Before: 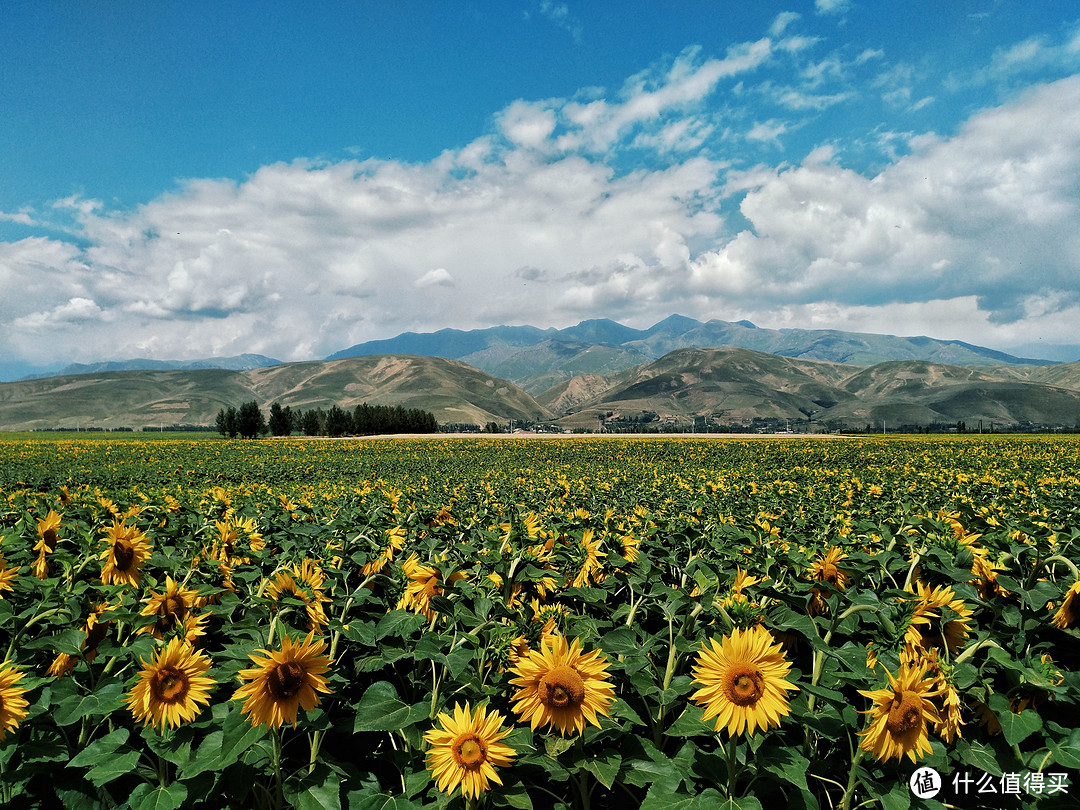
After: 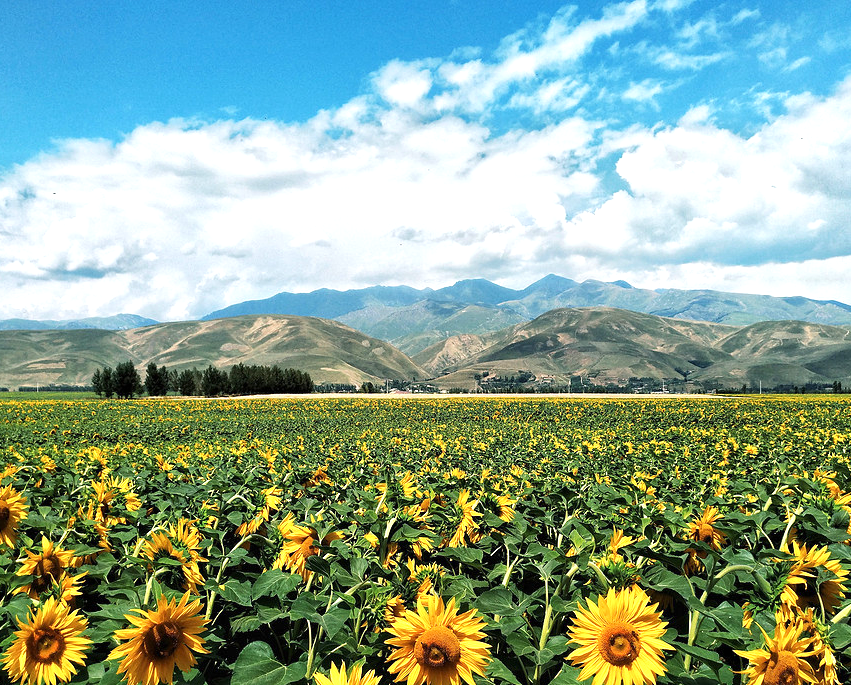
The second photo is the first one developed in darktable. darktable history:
crop: left 11.557%, top 5.032%, right 9.558%, bottom 10.35%
exposure: black level correction 0, exposure 0.834 EV, compensate highlight preservation false
